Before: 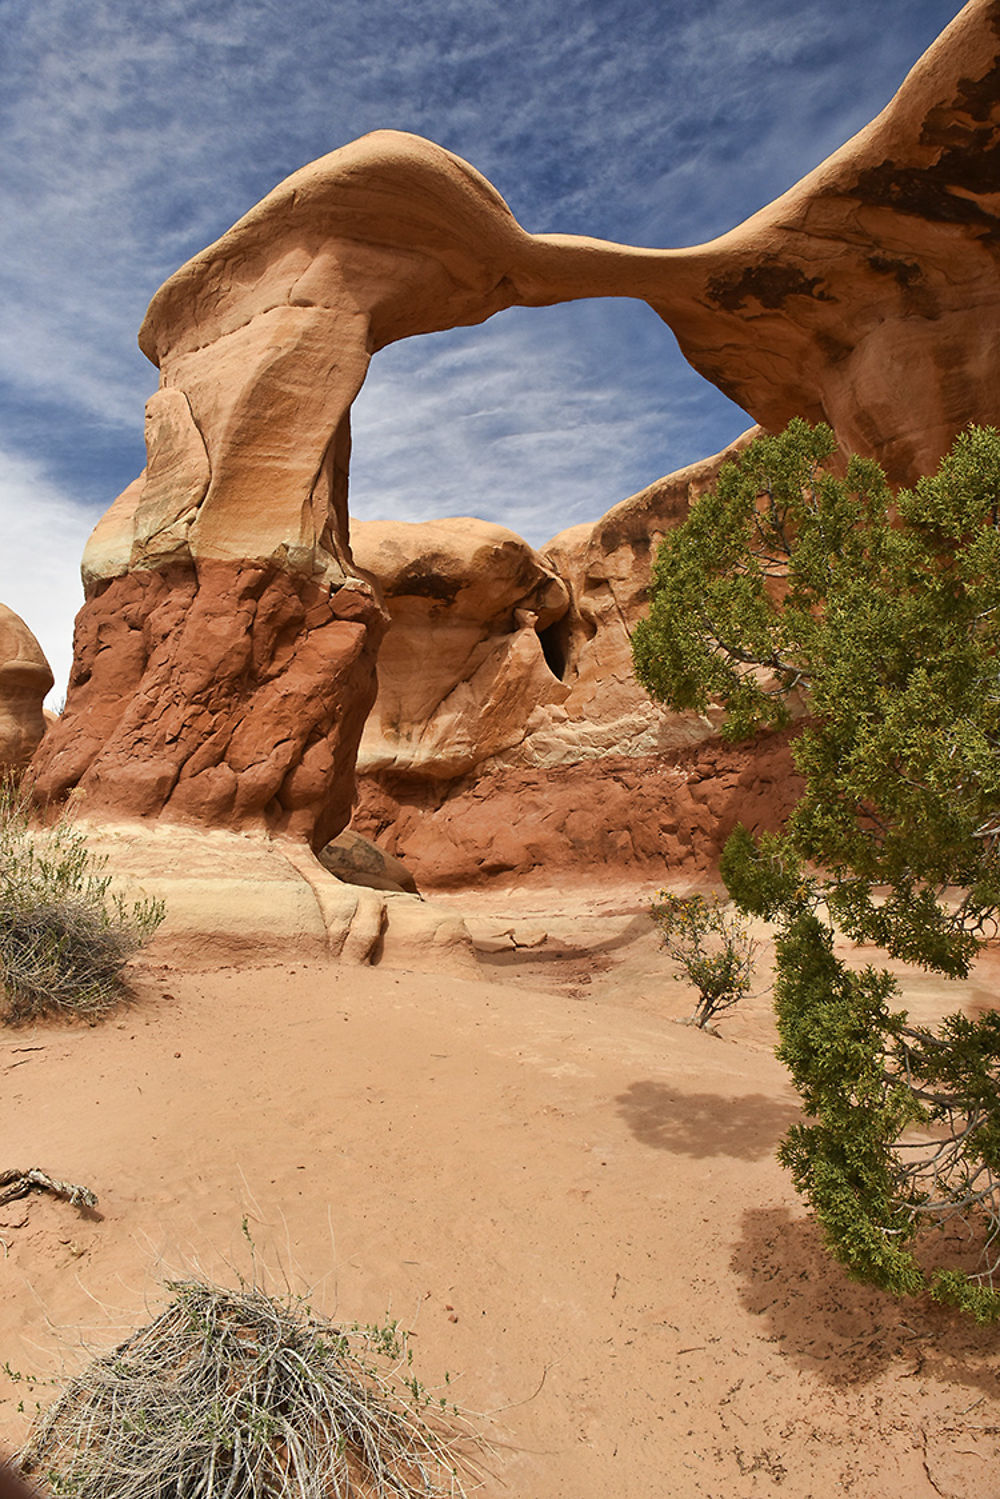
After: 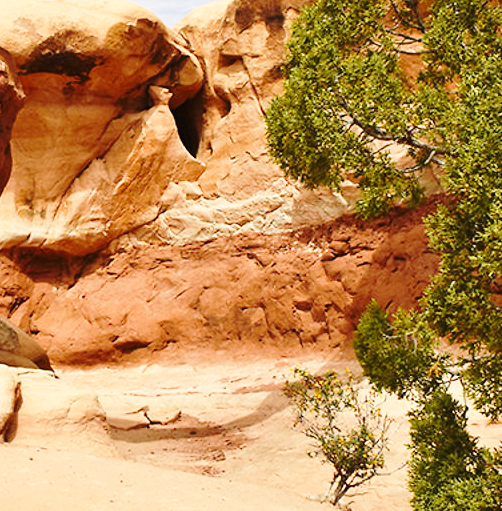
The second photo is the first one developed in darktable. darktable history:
crop: left 36.651%, top 34.946%, right 13.13%, bottom 30.942%
base curve: curves: ch0 [(0, 0) (0.032, 0.037) (0.105, 0.228) (0.435, 0.76) (0.856, 0.983) (1, 1)], preserve colors none
